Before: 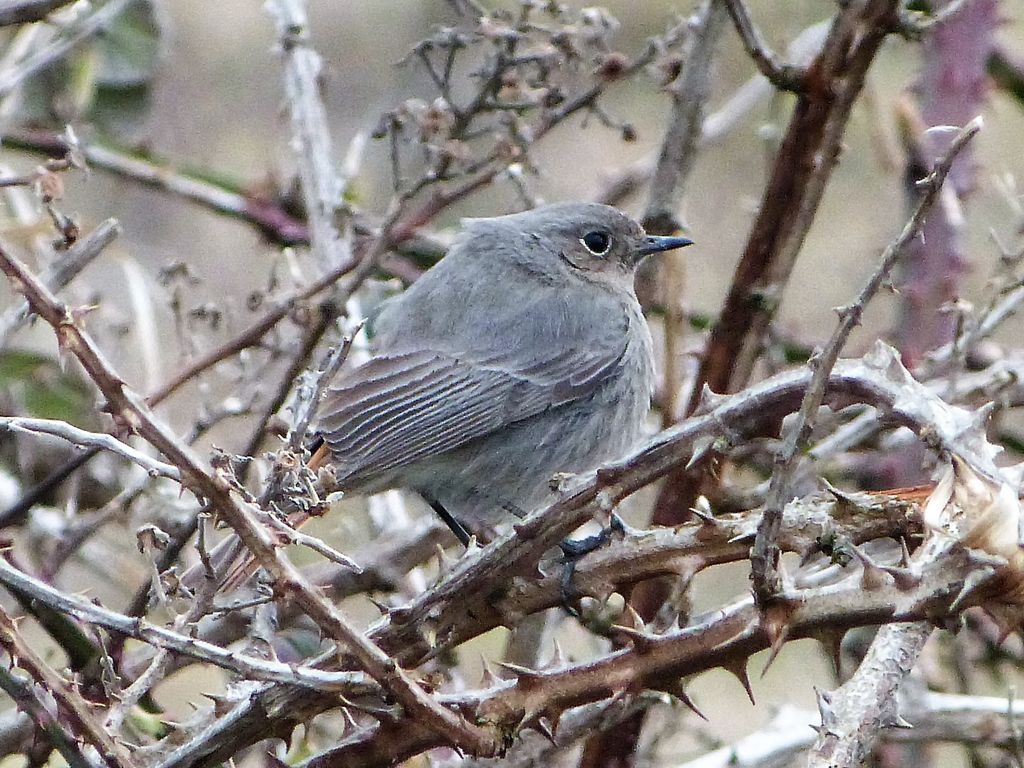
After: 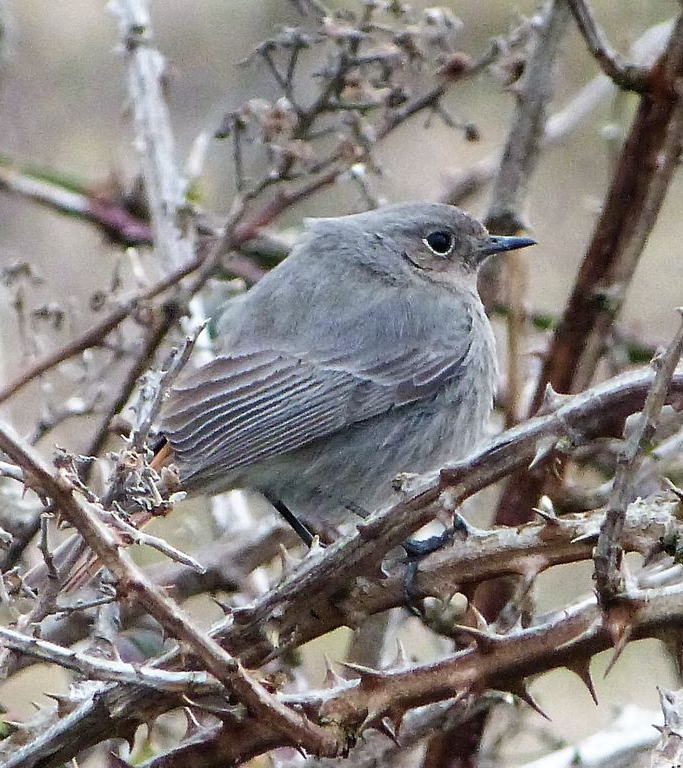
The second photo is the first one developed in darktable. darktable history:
crop: left 15.374%, right 17.841%
